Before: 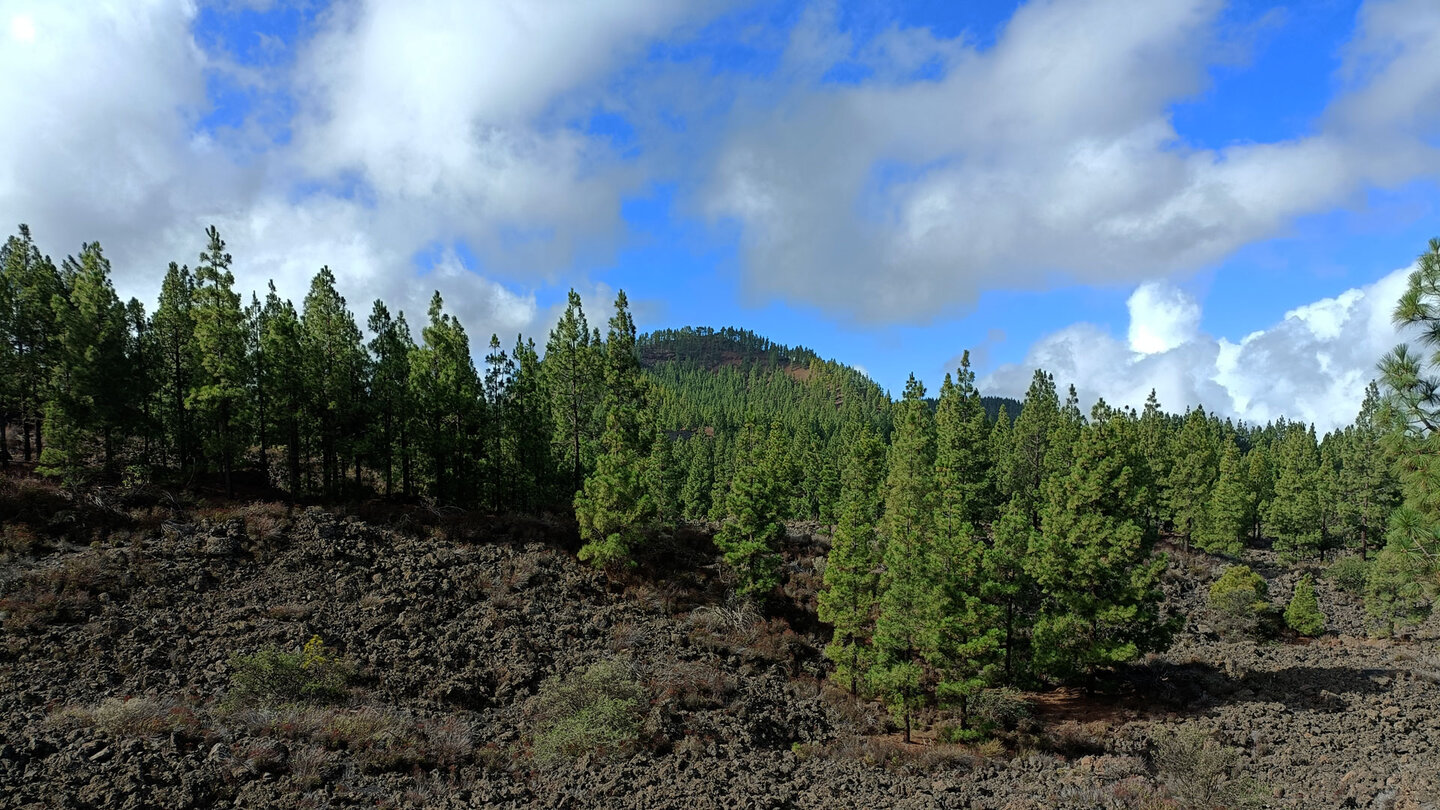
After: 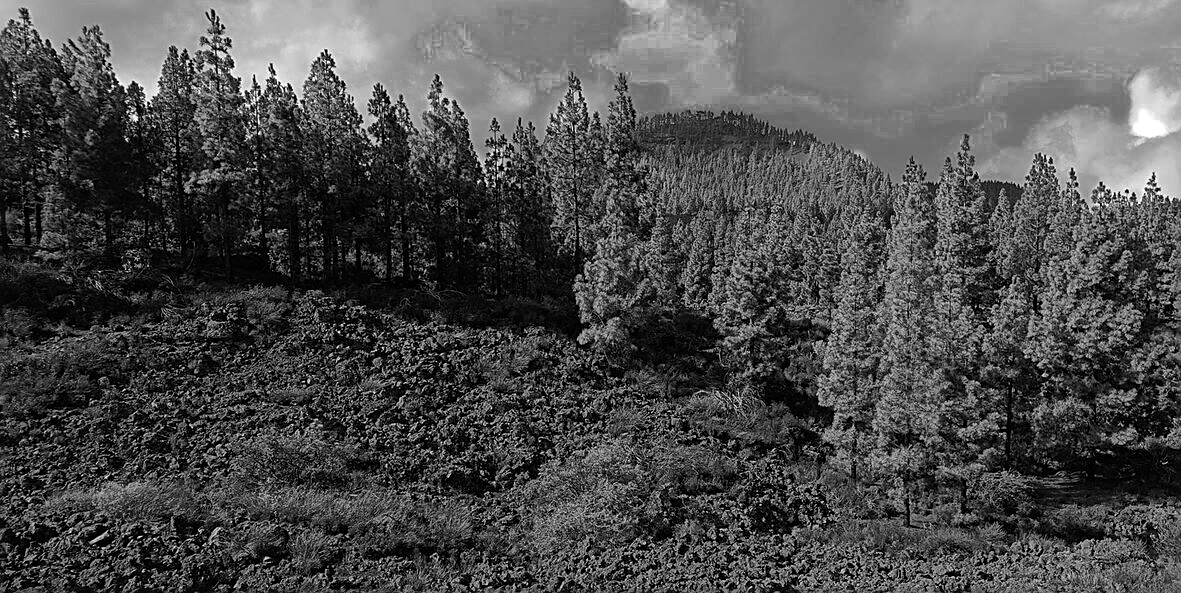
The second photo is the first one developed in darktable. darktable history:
sharpen: on, module defaults
color zones: curves: ch0 [(0.002, 0.589) (0.107, 0.484) (0.146, 0.249) (0.217, 0.352) (0.309, 0.525) (0.39, 0.404) (0.455, 0.169) (0.597, 0.055) (0.724, 0.212) (0.775, 0.691) (0.869, 0.571) (1, 0.587)]; ch1 [(0, 0) (0.143, 0) (0.286, 0) (0.429, 0) (0.571, 0) (0.714, 0) (0.857, 0)]
exposure: exposure 0.259 EV, compensate highlight preservation false
crop: top 26.738%, right 17.944%
